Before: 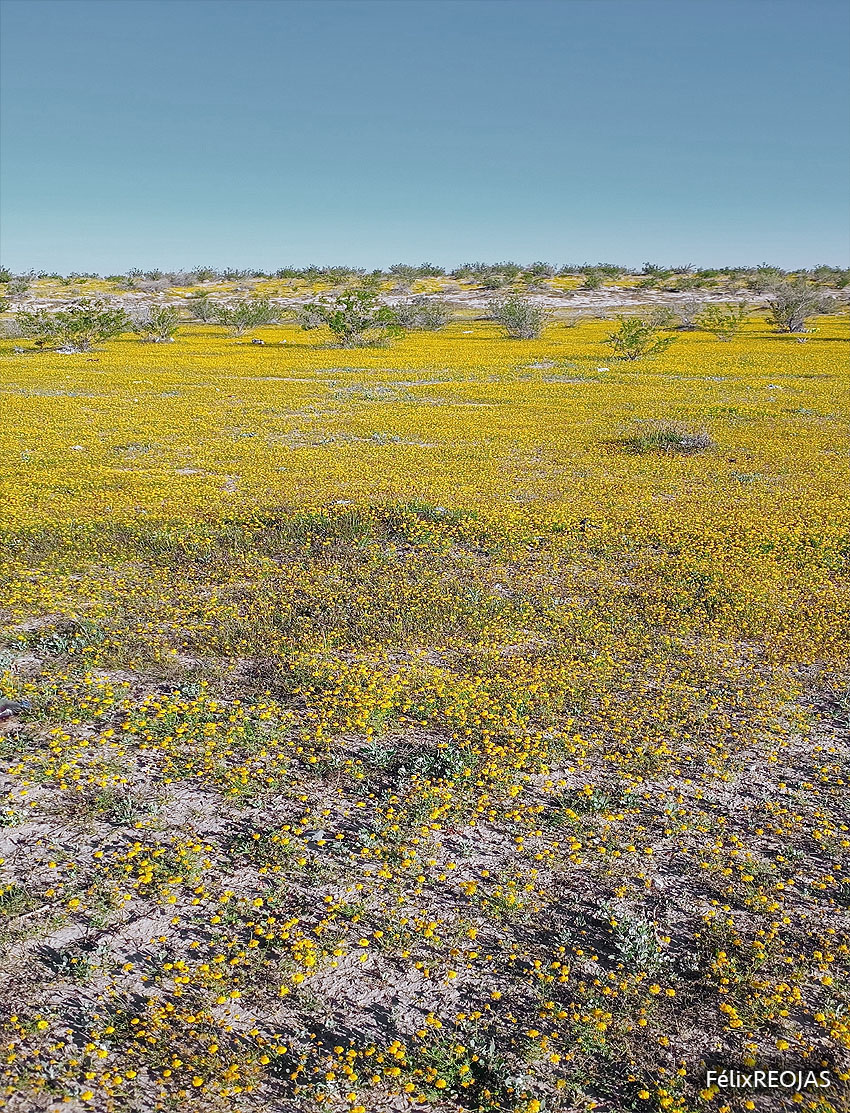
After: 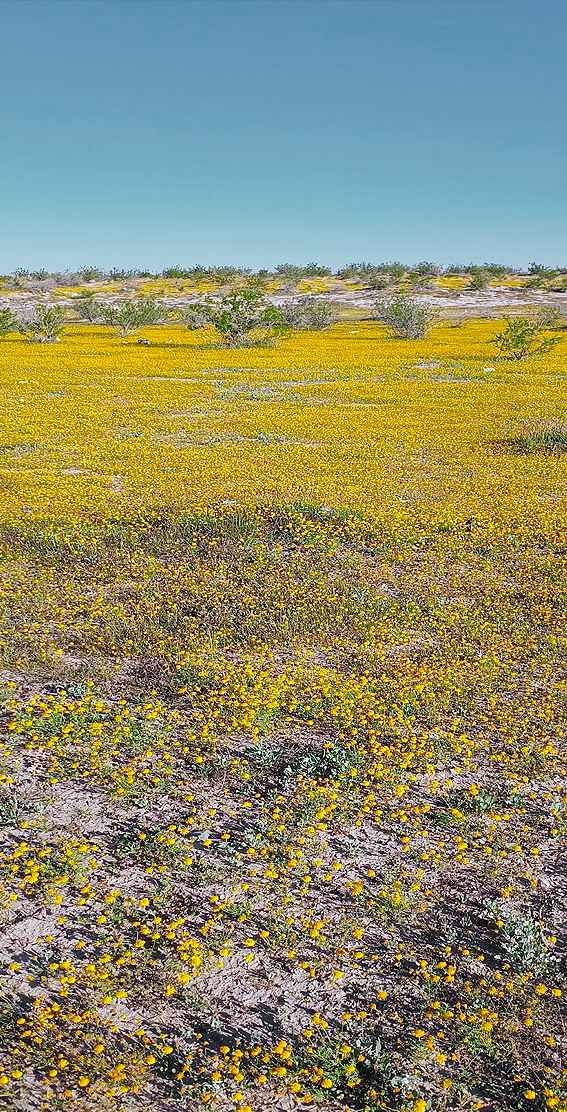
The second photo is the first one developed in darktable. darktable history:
crop and rotate: left 13.531%, right 19.712%
